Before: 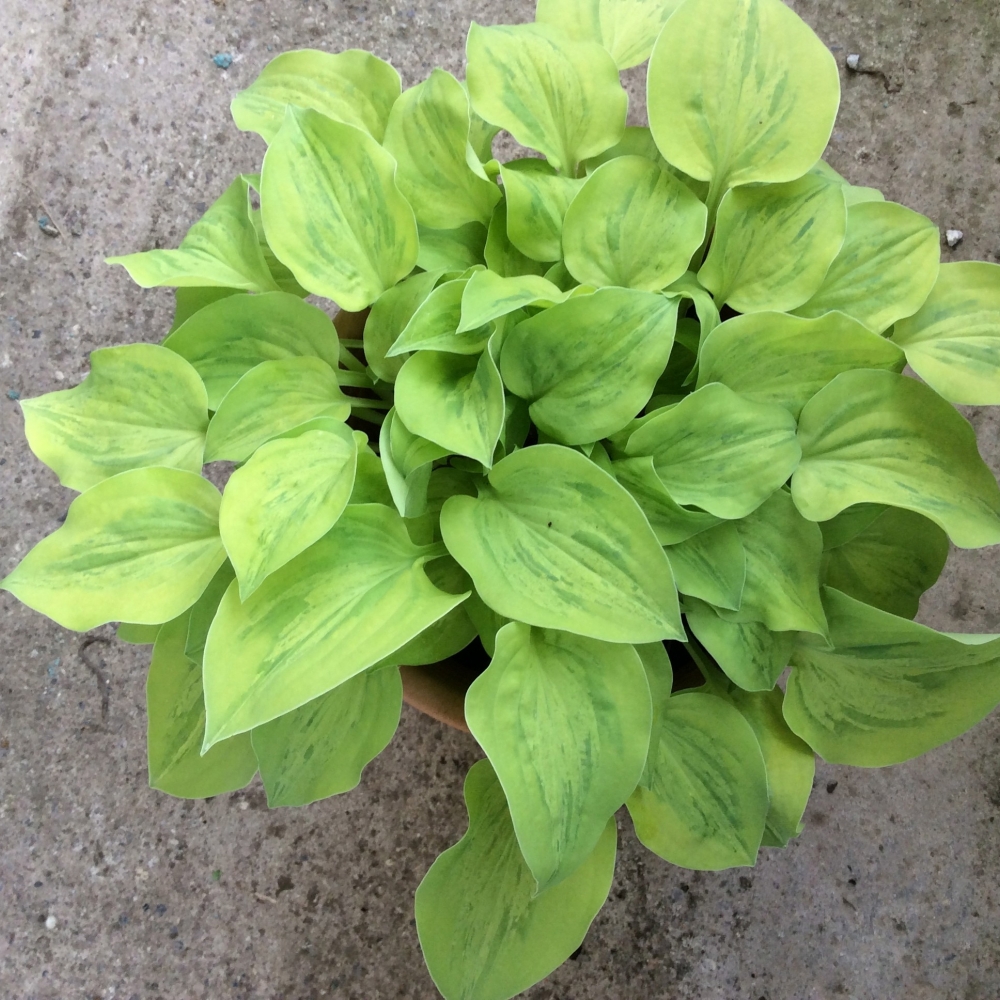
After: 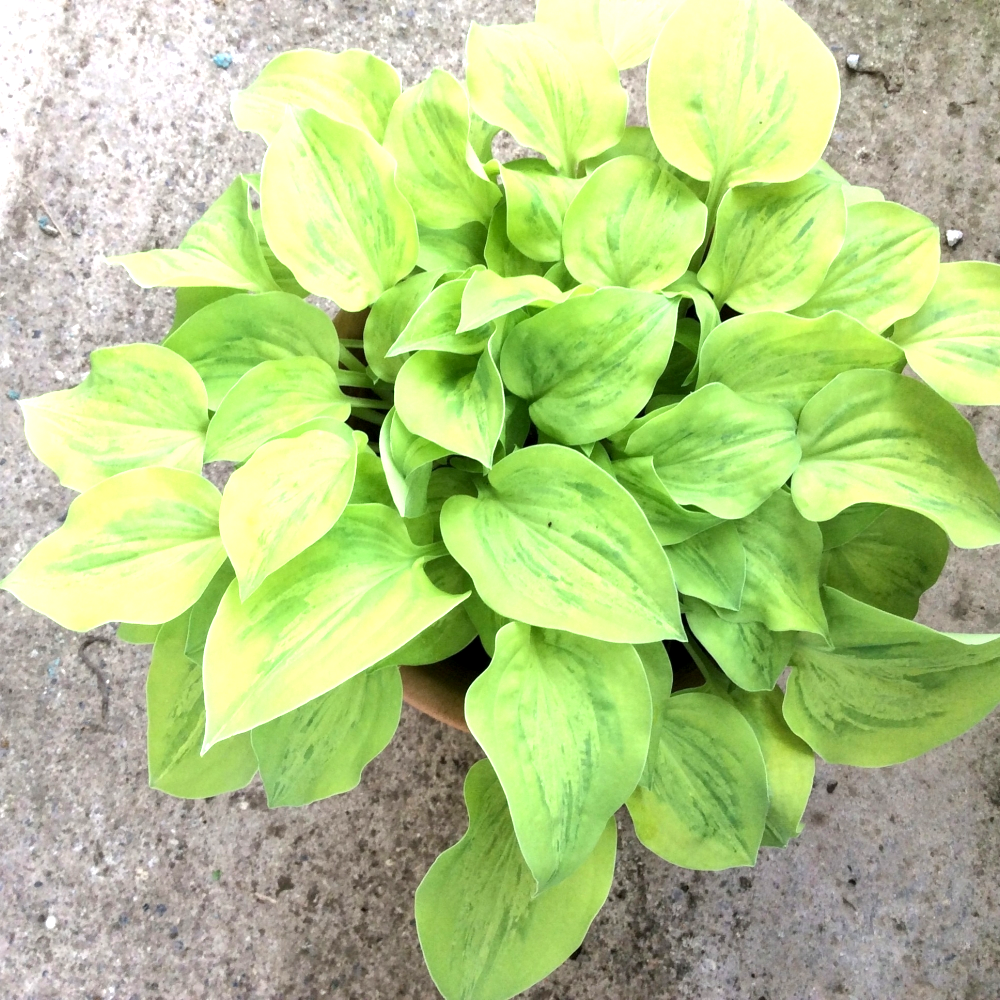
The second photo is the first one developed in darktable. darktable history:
local contrast: highlights 105%, shadows 102%, detail 119%, midtone range 0.2
exposure: black level correction 0, exposure 0.937 EV, compensate highlight preservation false
